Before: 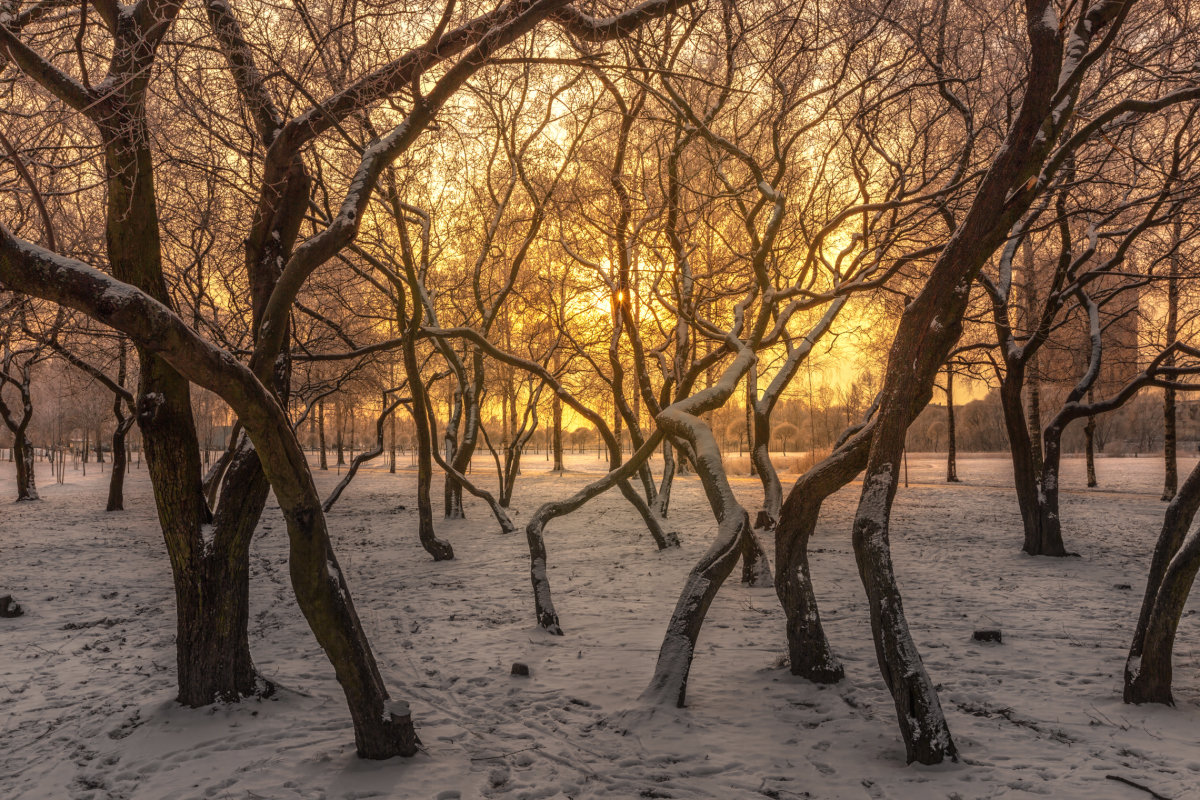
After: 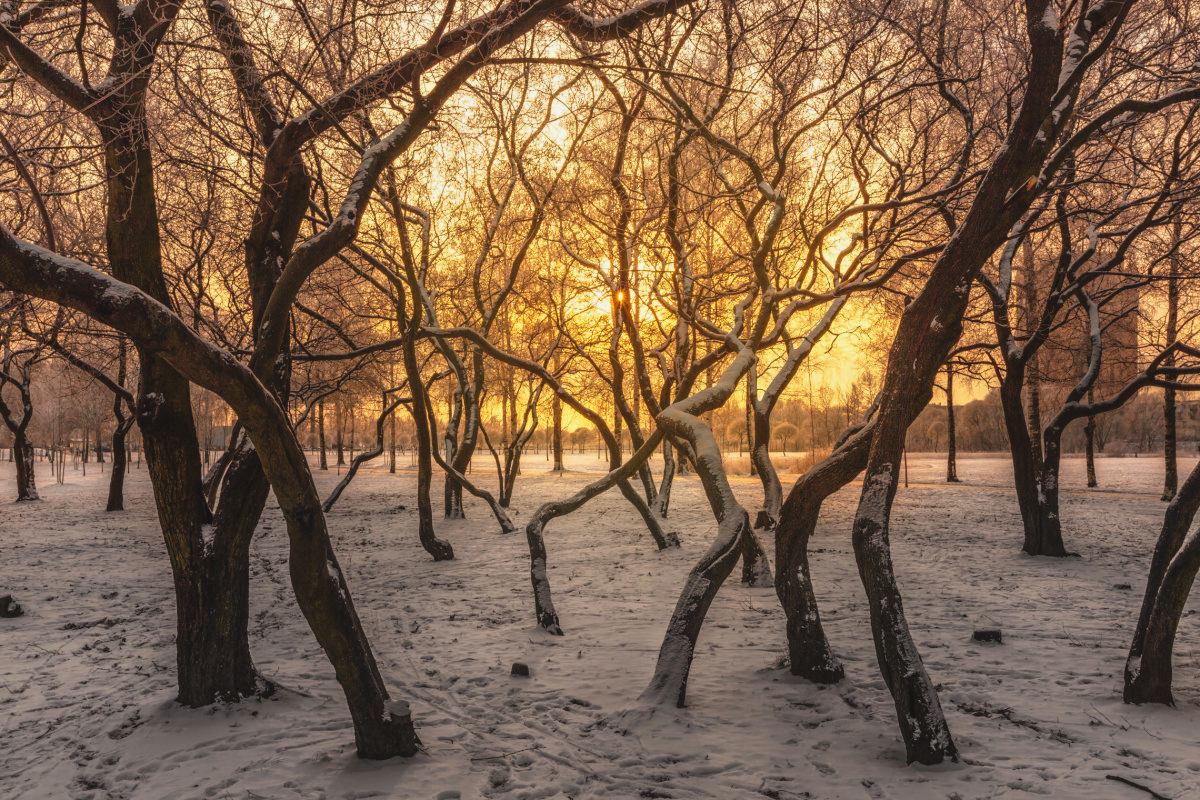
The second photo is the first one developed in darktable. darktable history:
tone curve: curves: ch0 [(0, 0.049) (0.175, 0.178) (0.466, 0.498) (0.715, 0.767) (0.819, 0.851) (1, 0.961)]; ch1 [(0, 0) (0.437, 0.398) (0.476, 0.466) (0.505, 0.505) (0.534, 0.544) (0.595, 0.608) (0.641, 0.643) (1, 1)]; ch2 [(0, 0) (0.359, 0.379) (0.437, 0.44) (0.489, 0.495) (0.518, 0.537) (0.579, 0.579) (1, 1)], preserve colors none
